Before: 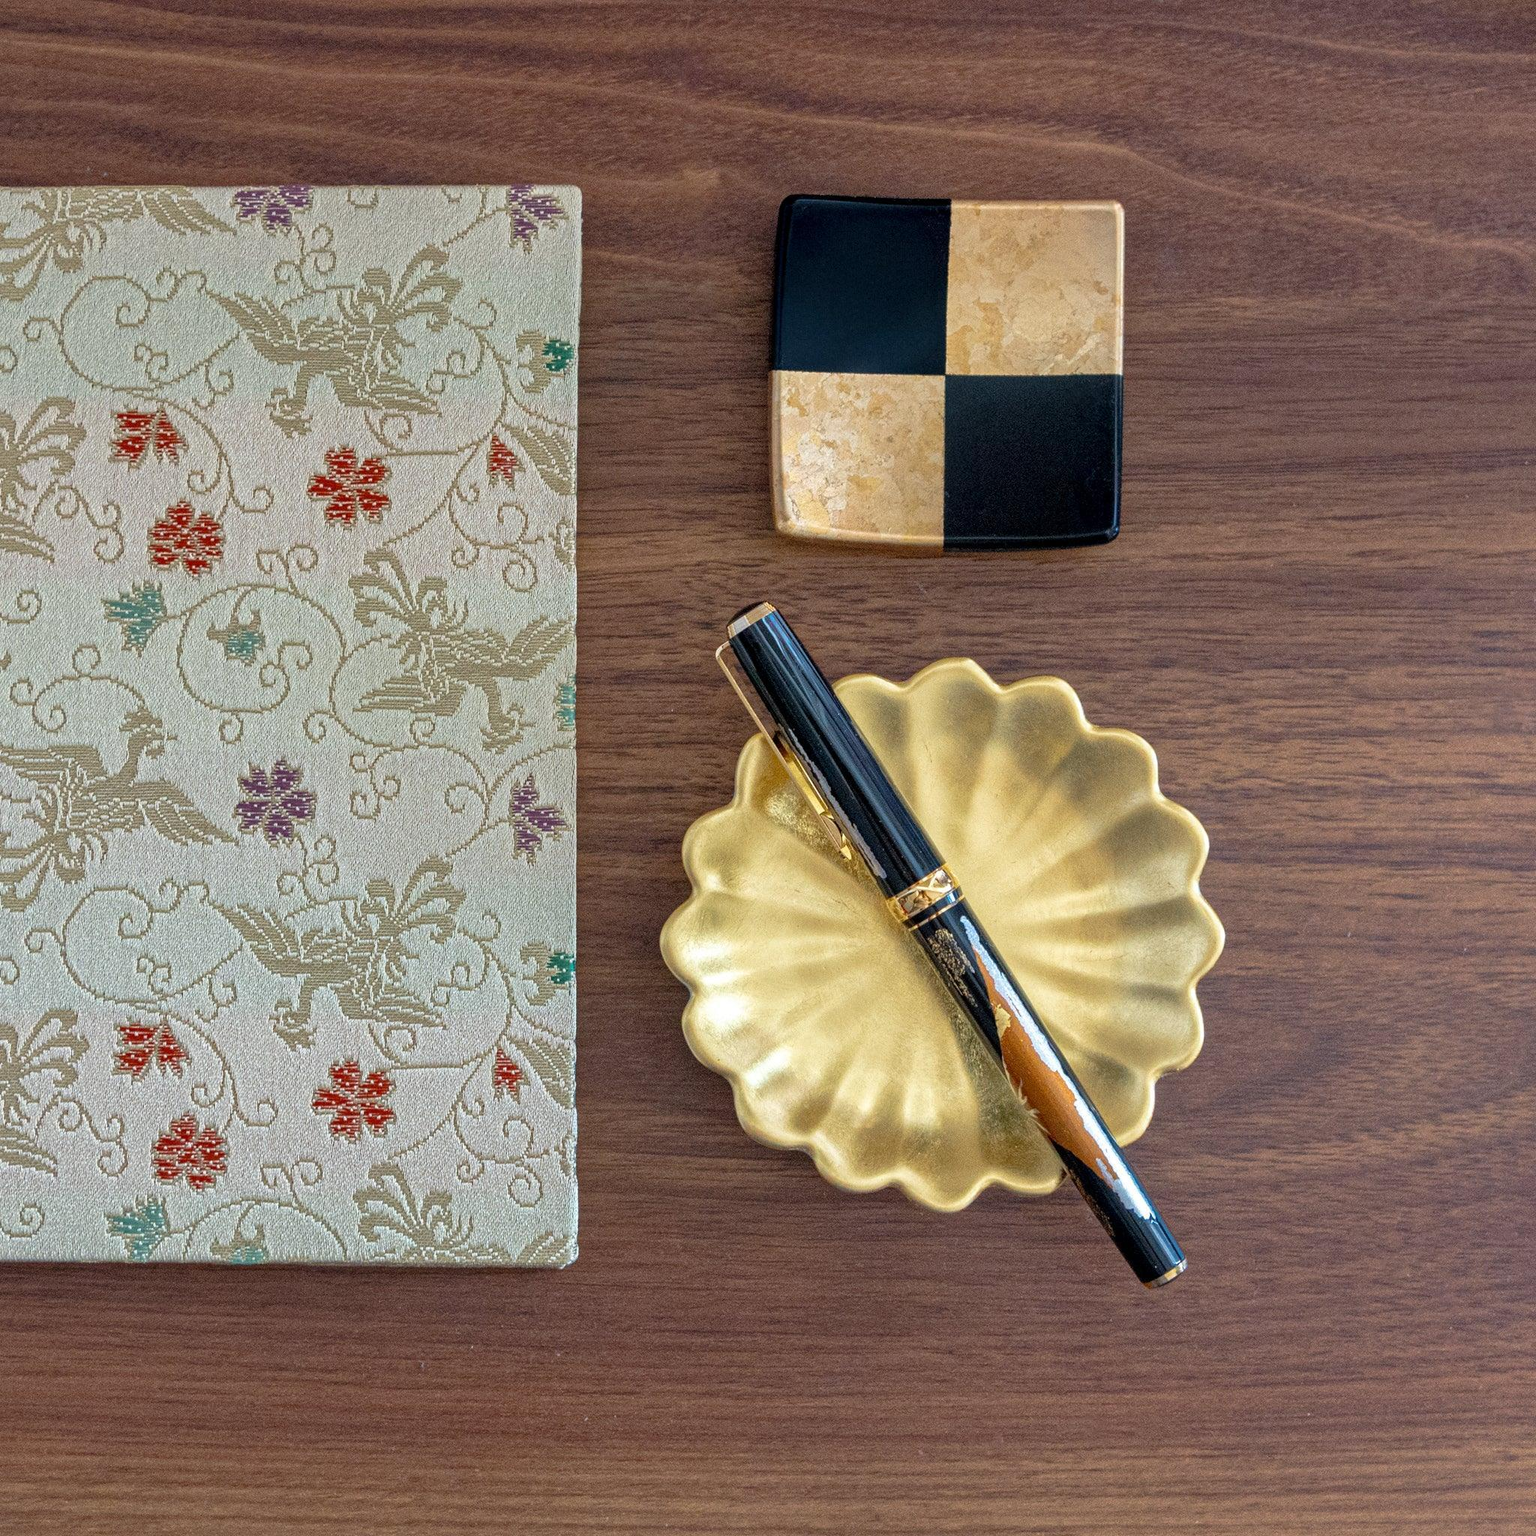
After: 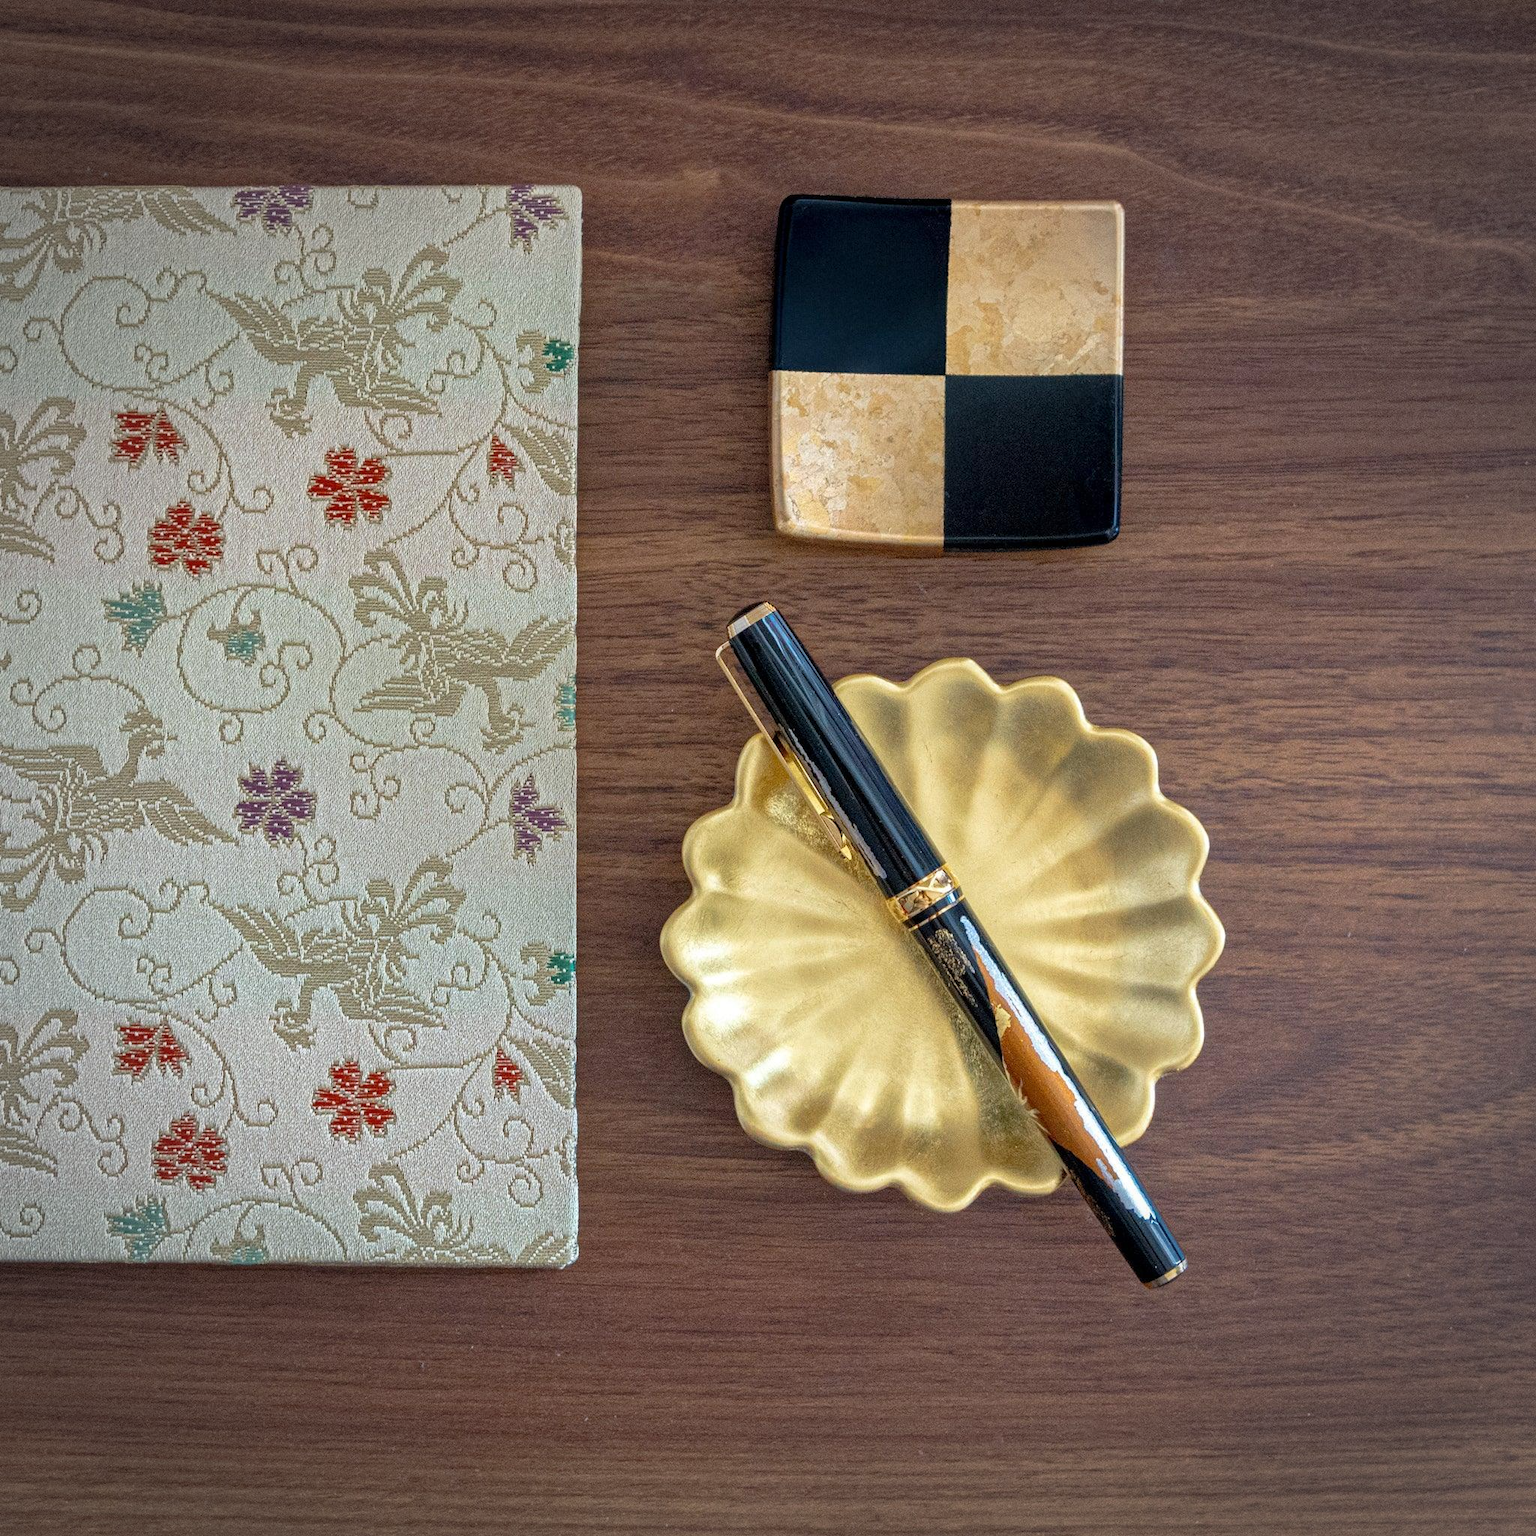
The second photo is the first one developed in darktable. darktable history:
vignetting: fall-off start 75.47%, brightness -0.456, saturation -0.297, width/height ratio 1.084
